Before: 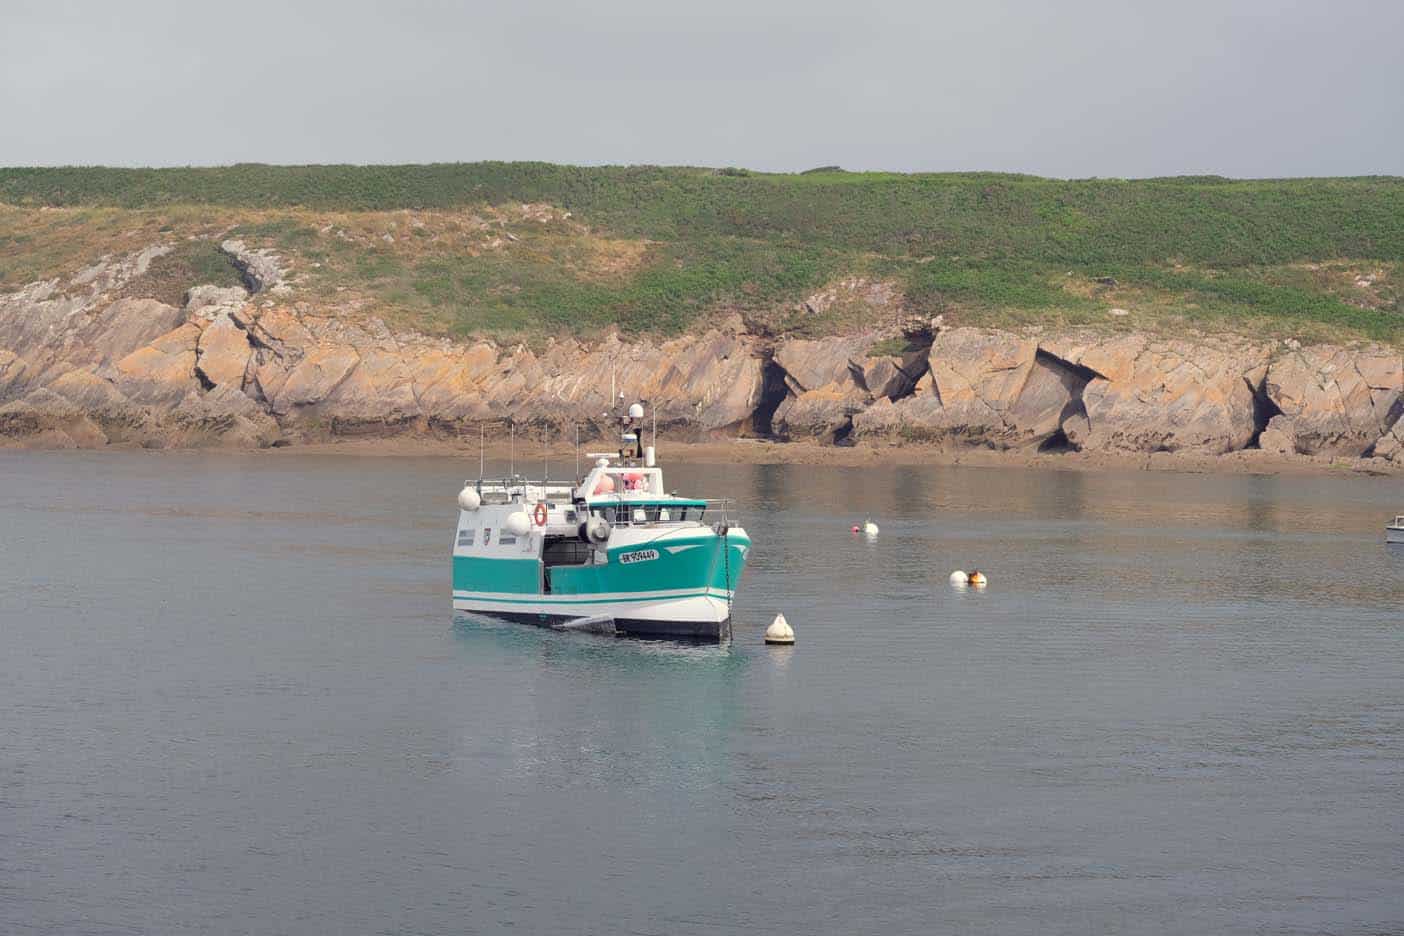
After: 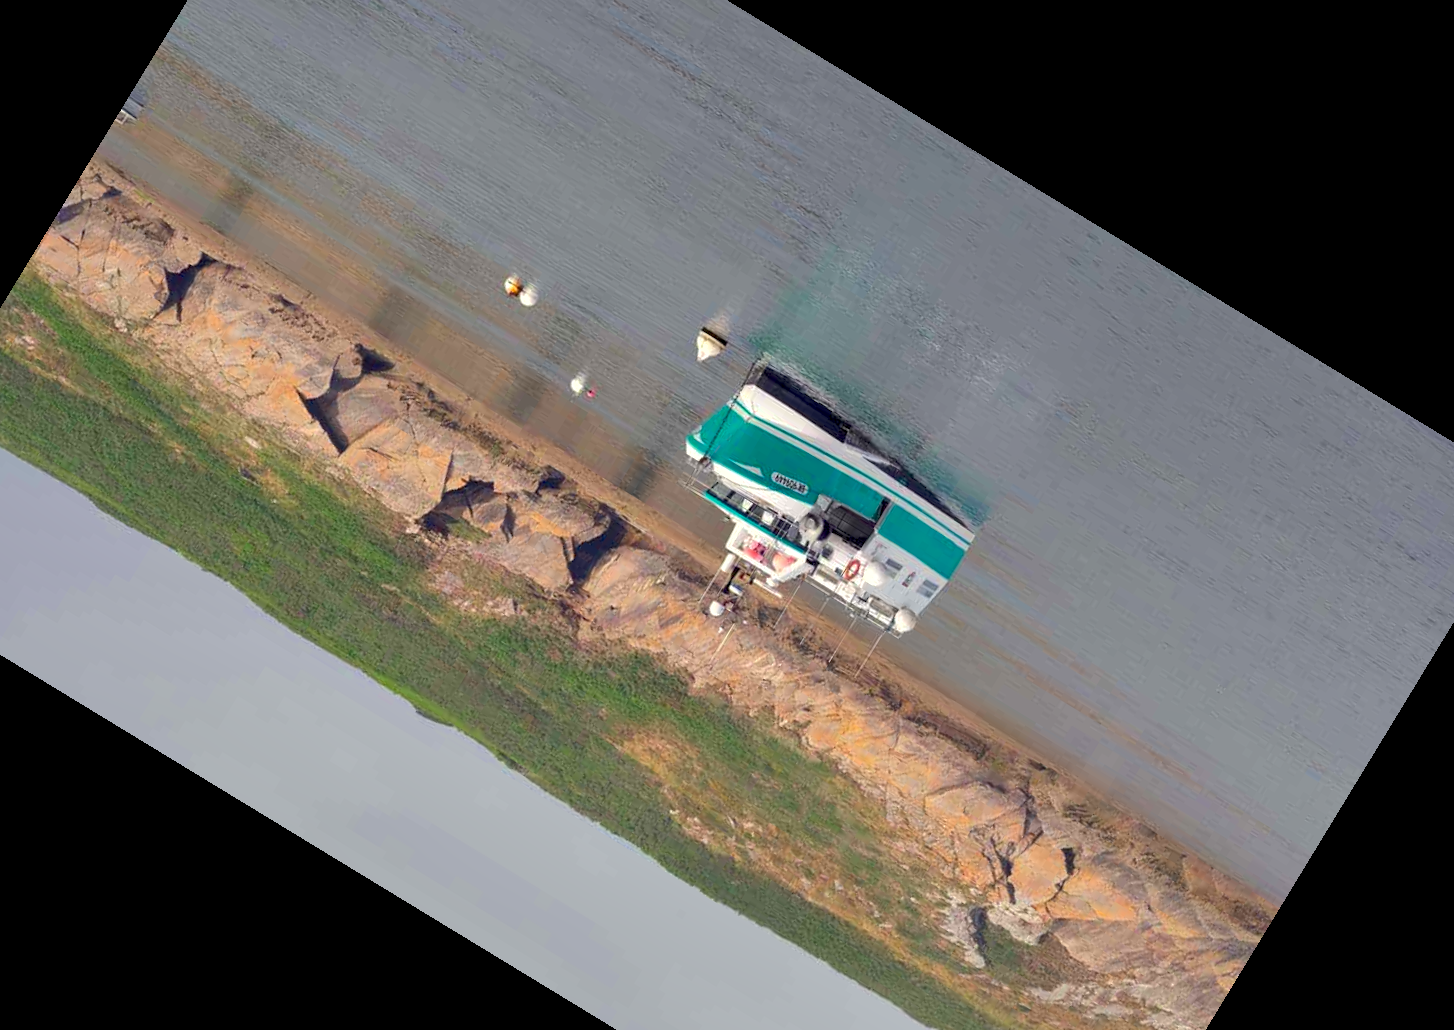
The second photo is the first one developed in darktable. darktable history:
color zones: curves: ch0 [(0, 0.613) (0.01, 0.613) (0.245, 0.448) (0.498, 0.529) (0.642, 0.665) (0.879, 0.777) (0.99, 0.613)]; ch1 [(0, 0) (0.143, 0) (0.286, 0) (0.429, 0) (0.571, 0) (0.714, 0) (0.857, 0)], mix -131.09%
shadows and highlights: on, module defaults
contrast equalizer: octaves 7, y [[0.6 ×6], [0.55 ×6], [0 ×6], [0 ×6], [0 ×6]], mix 0.3
crop and rotate: angle 148.68°, left 9.111%, top 15.603%, right 4.588%, bottom 17.041%
